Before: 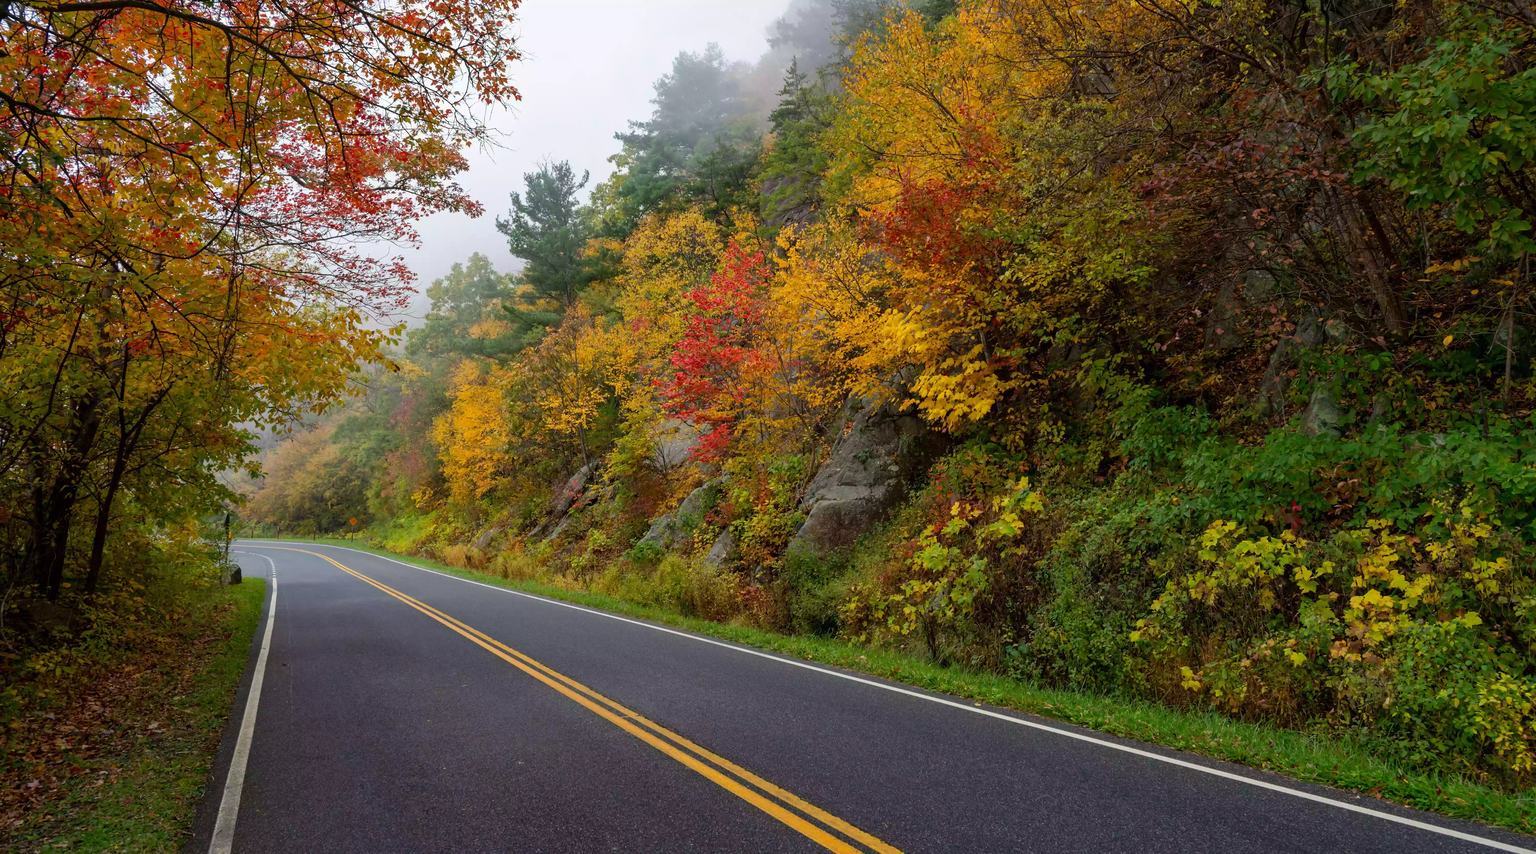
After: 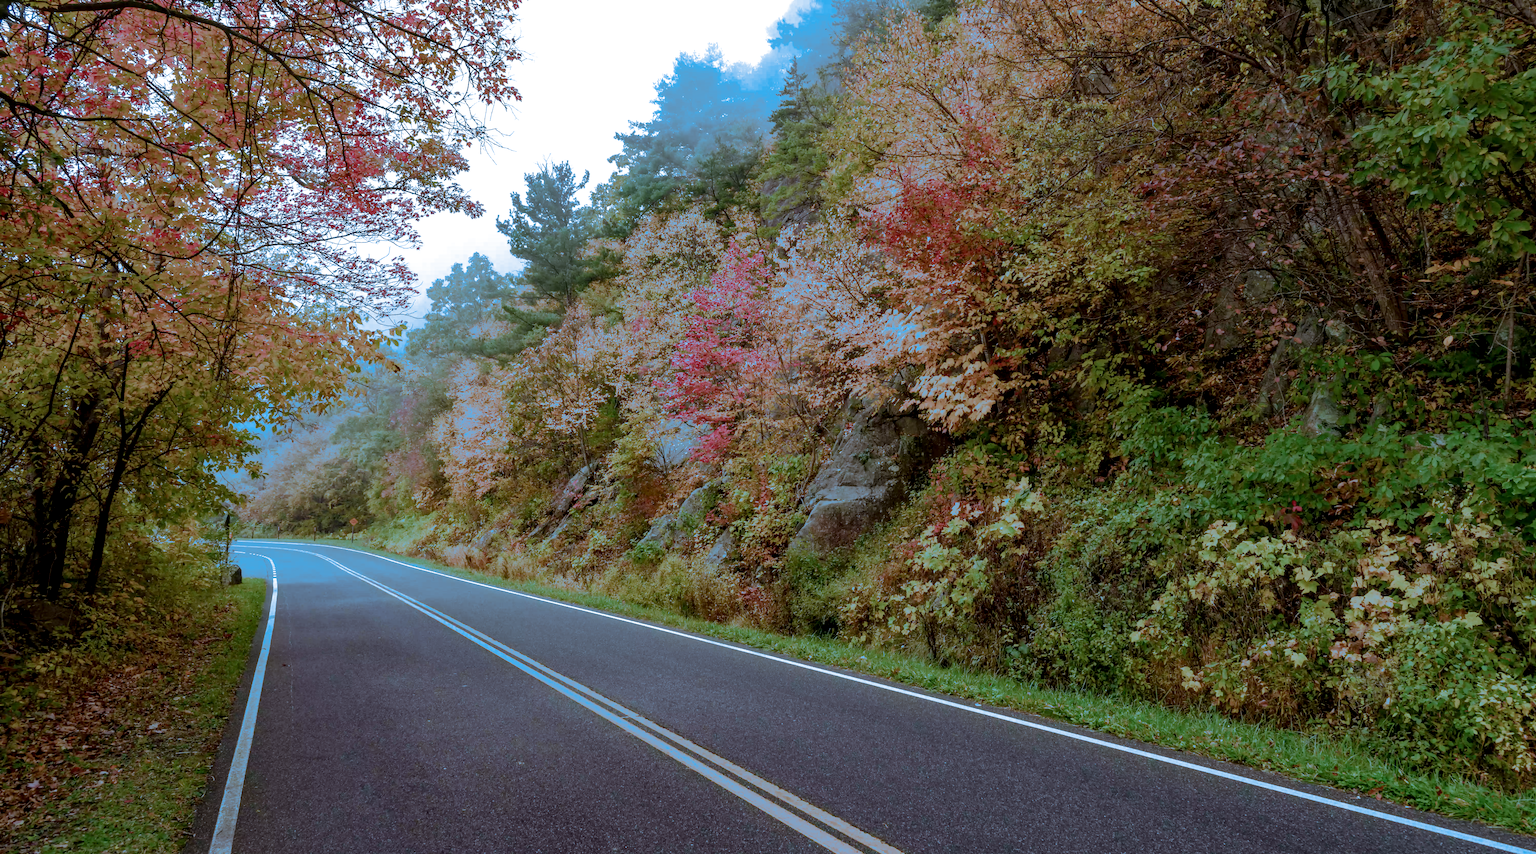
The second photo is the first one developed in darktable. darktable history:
local contrast: detail 130%
exposure: exposure 0.29 EV, compensate highlight preservation false
split-toning: shadows › hue 220°, shadows › saturation 0.64, highlights › hue 220°, highlights › saturation 0.64, balance 0, compress 5.22%
